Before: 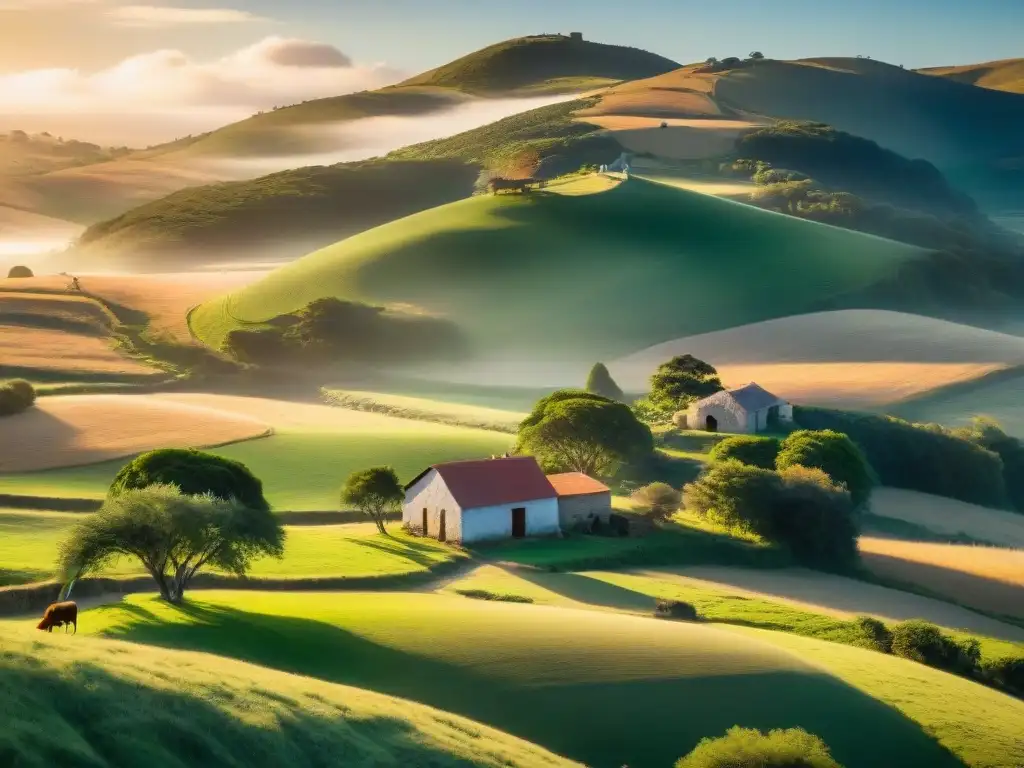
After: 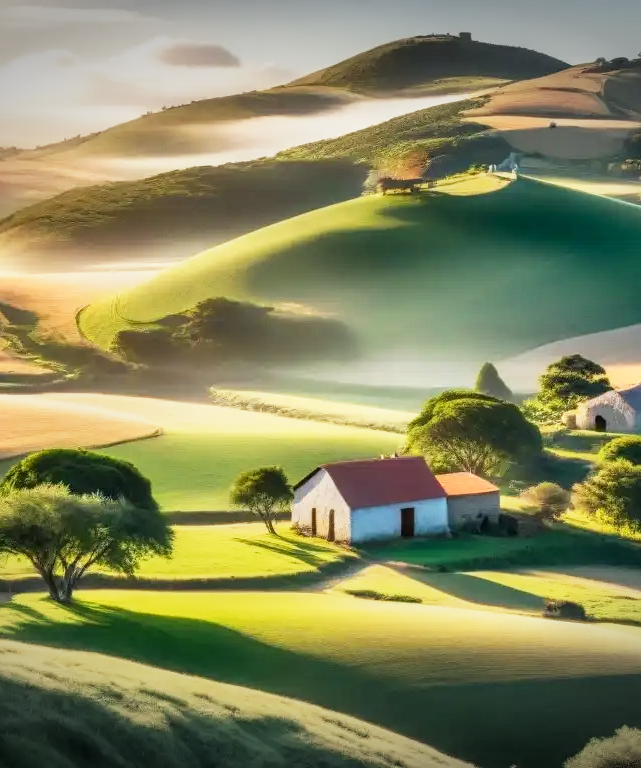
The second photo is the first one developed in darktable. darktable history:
crop: left 10.856%, right 26.494%
base curve: curves: ch0 [(0, 0) (0.088, 0.125) (0.176, 0.251) (0.354, 0.501) (0.613, 0.749) (1, 0.877)], preserve colors none
local contrast: highlights 37%, detail 134%
vignetting: fall-off start 100.04%, width/height ratio 1.306, unbound false
